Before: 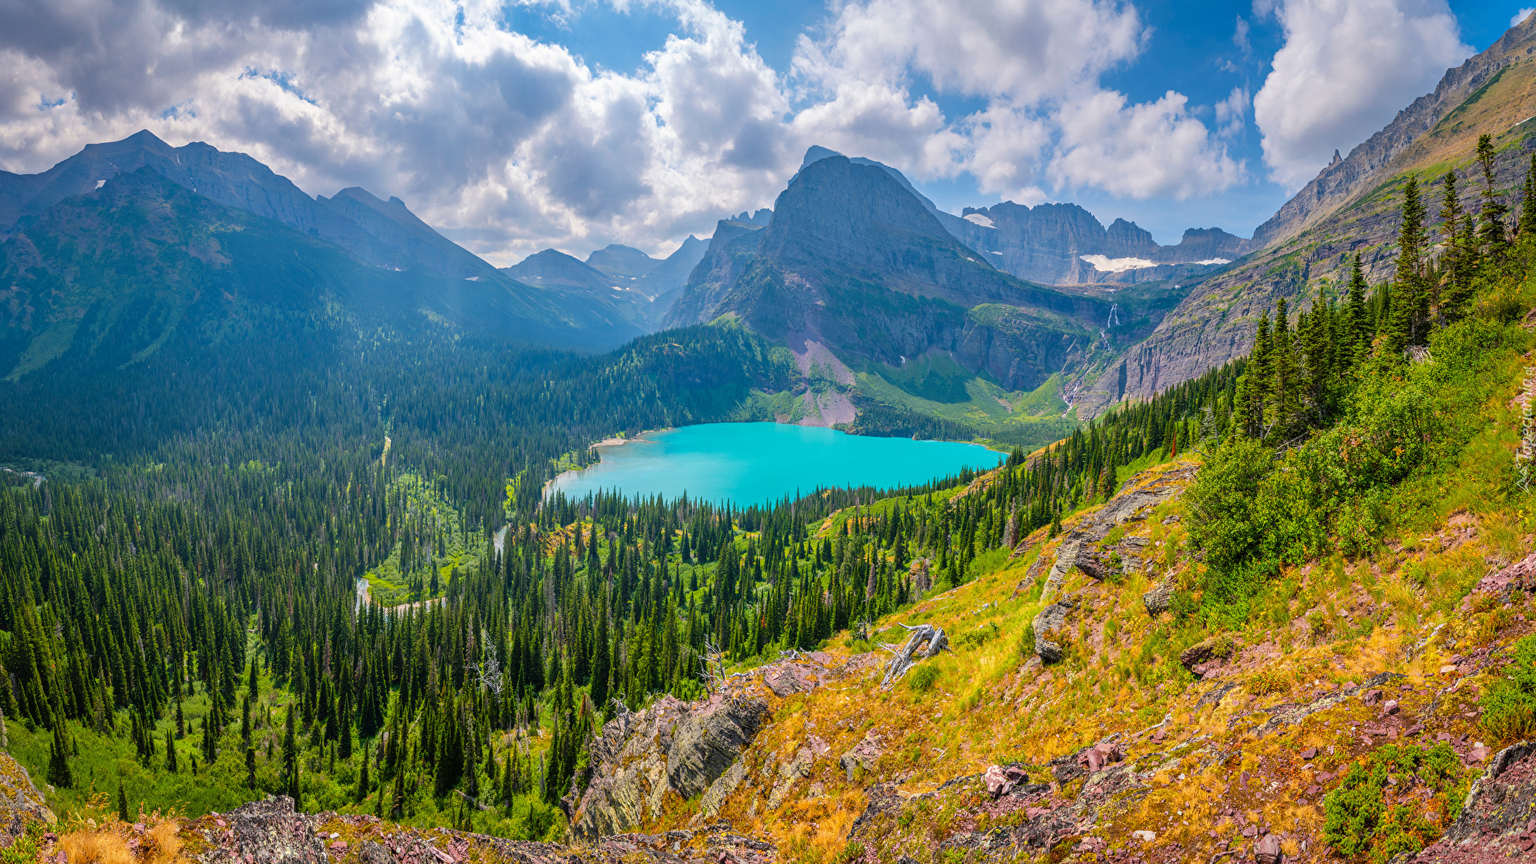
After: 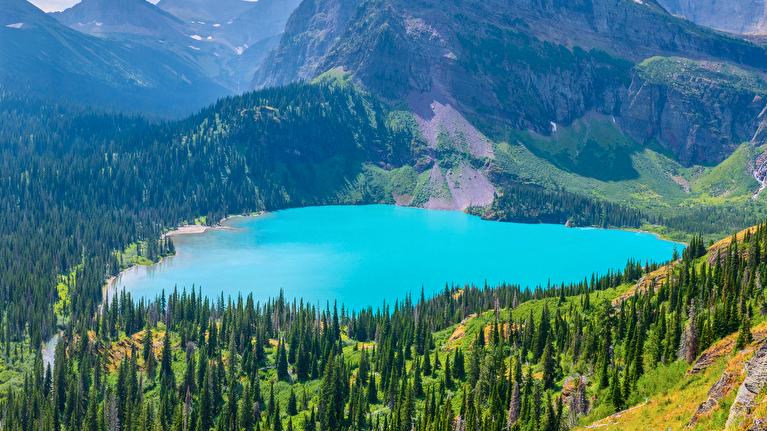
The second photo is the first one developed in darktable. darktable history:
color calibration: illuminant as shot in camera, x 0.358, y 0.373, temperature 4628.91 K
crop: left 30%, top 30%, right 30%, bottom 30%
local contrast: mode bilateral grid, contrast 20, coarseness 100, detail 150%, midtone range 0.2
